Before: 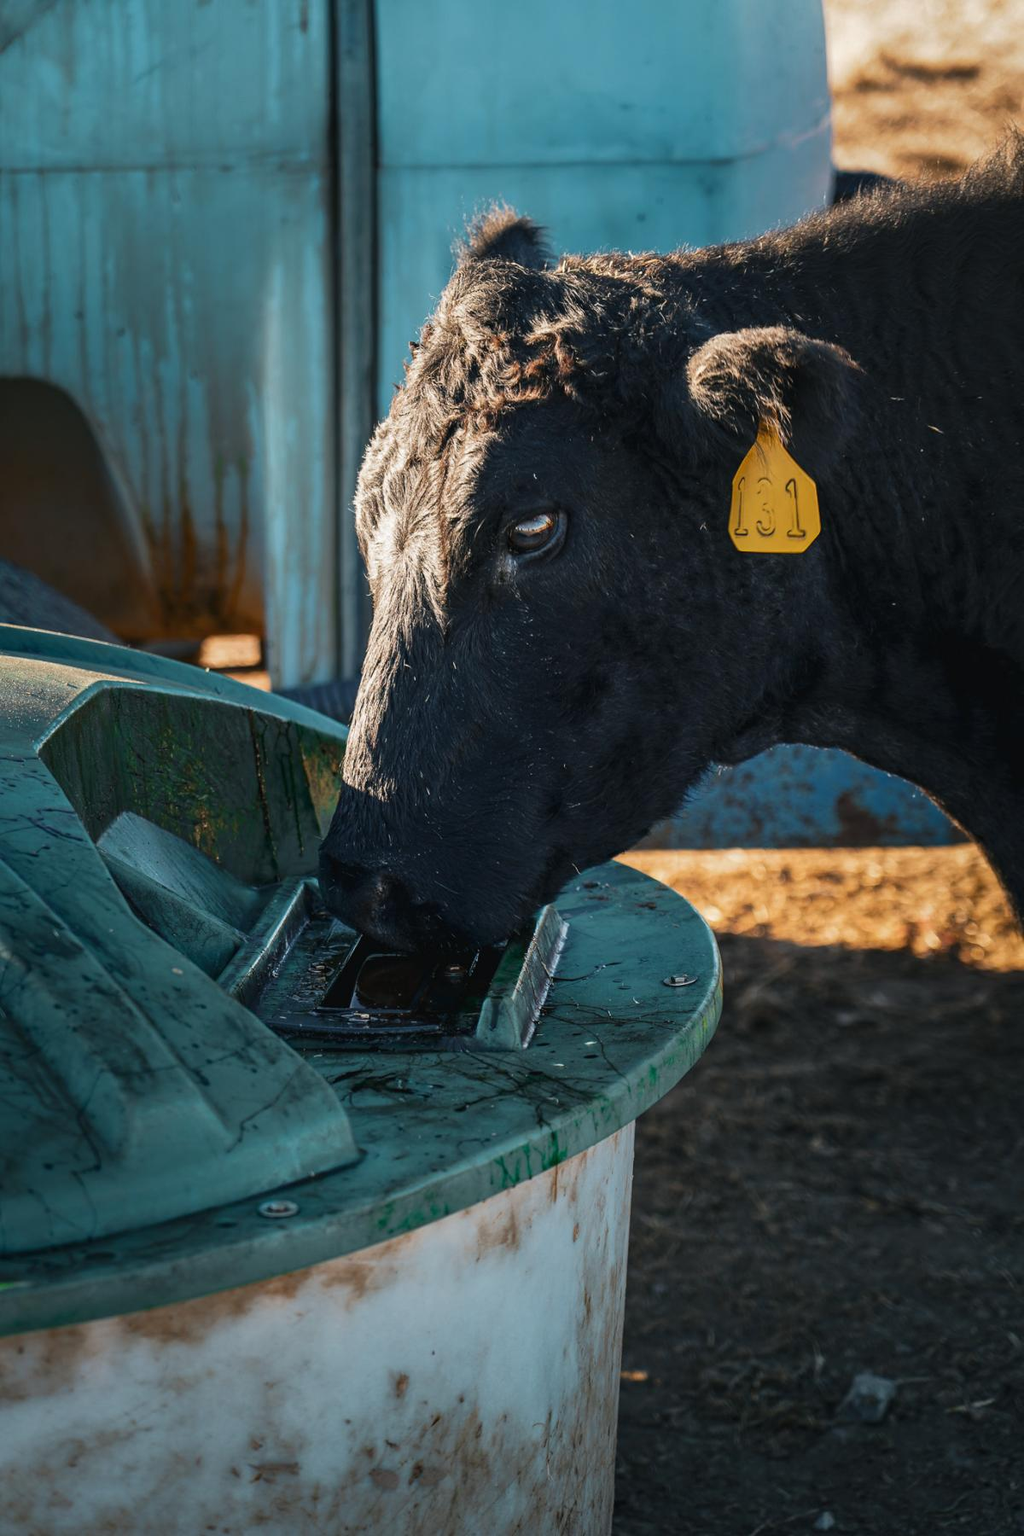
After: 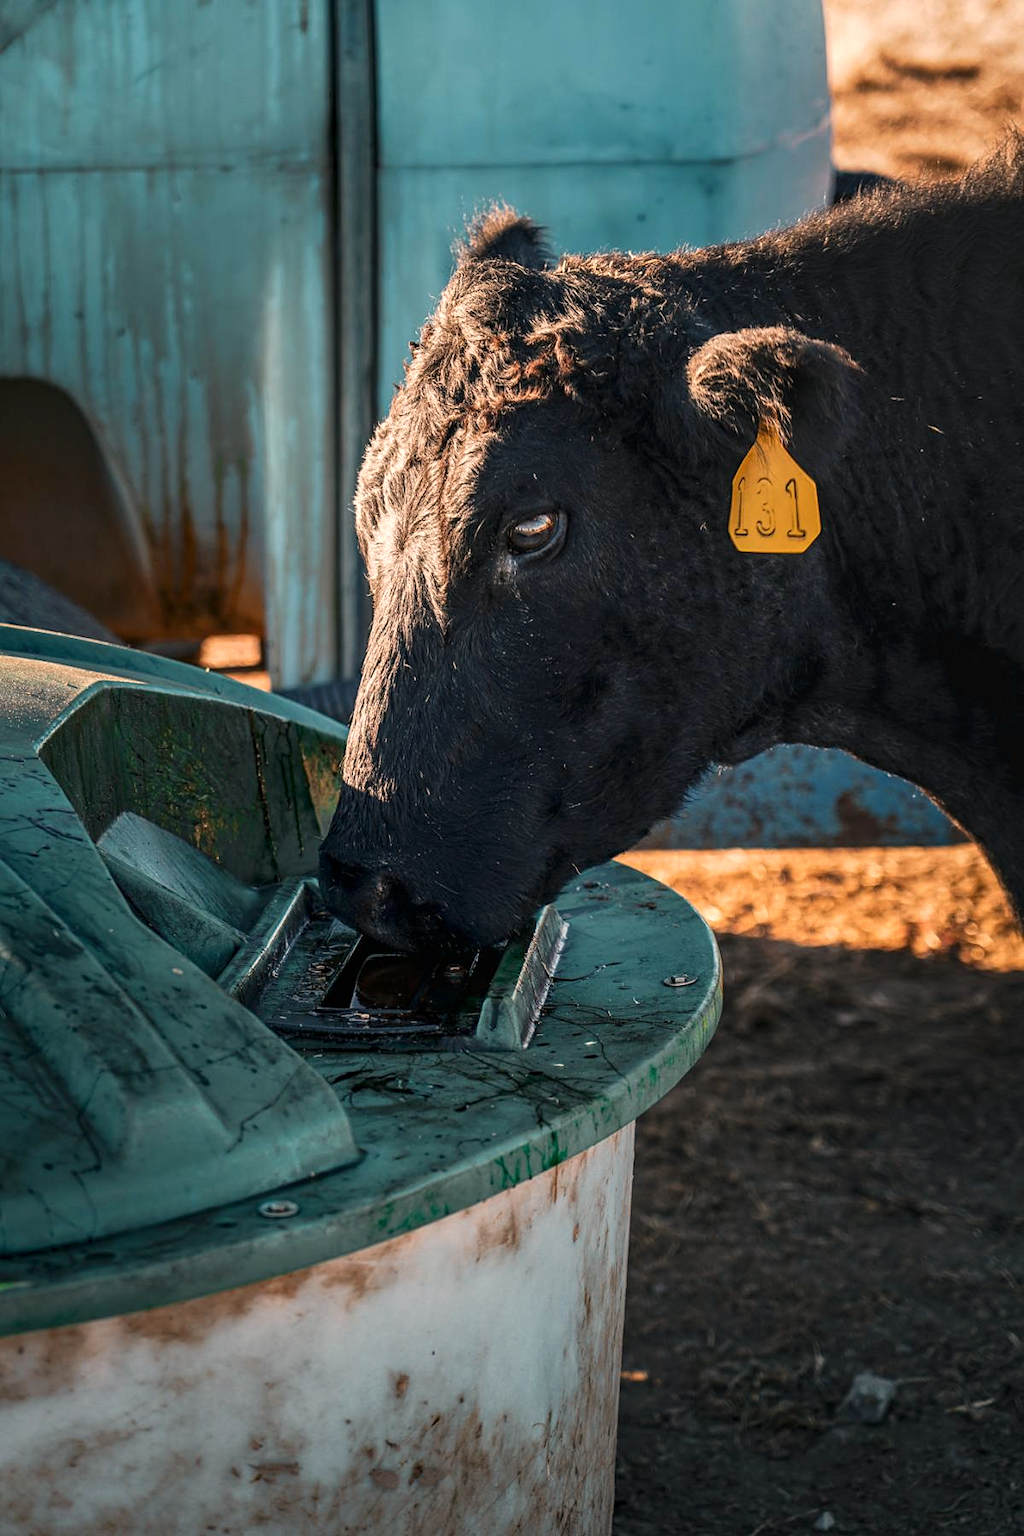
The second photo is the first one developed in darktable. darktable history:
local contrast: on, module defaults
white balance: red 1.127, blue 0.943
sharpen: amount 0.2
